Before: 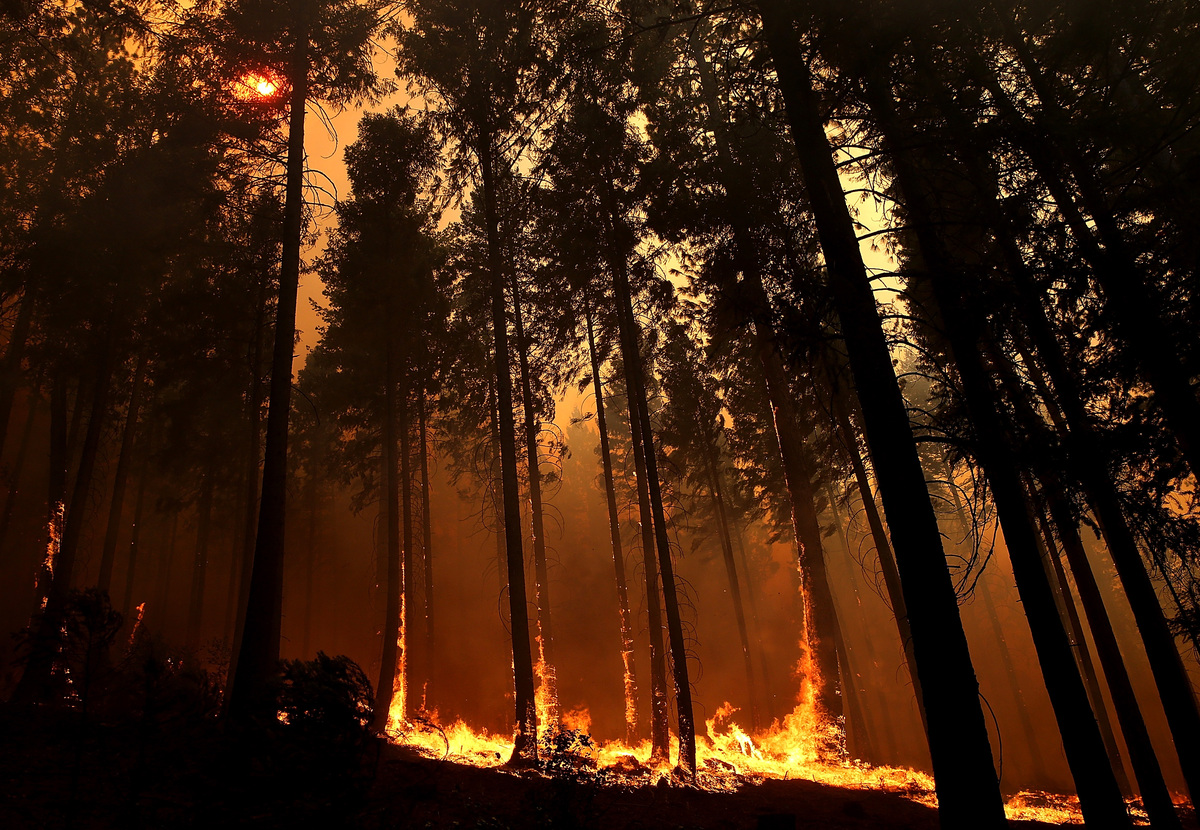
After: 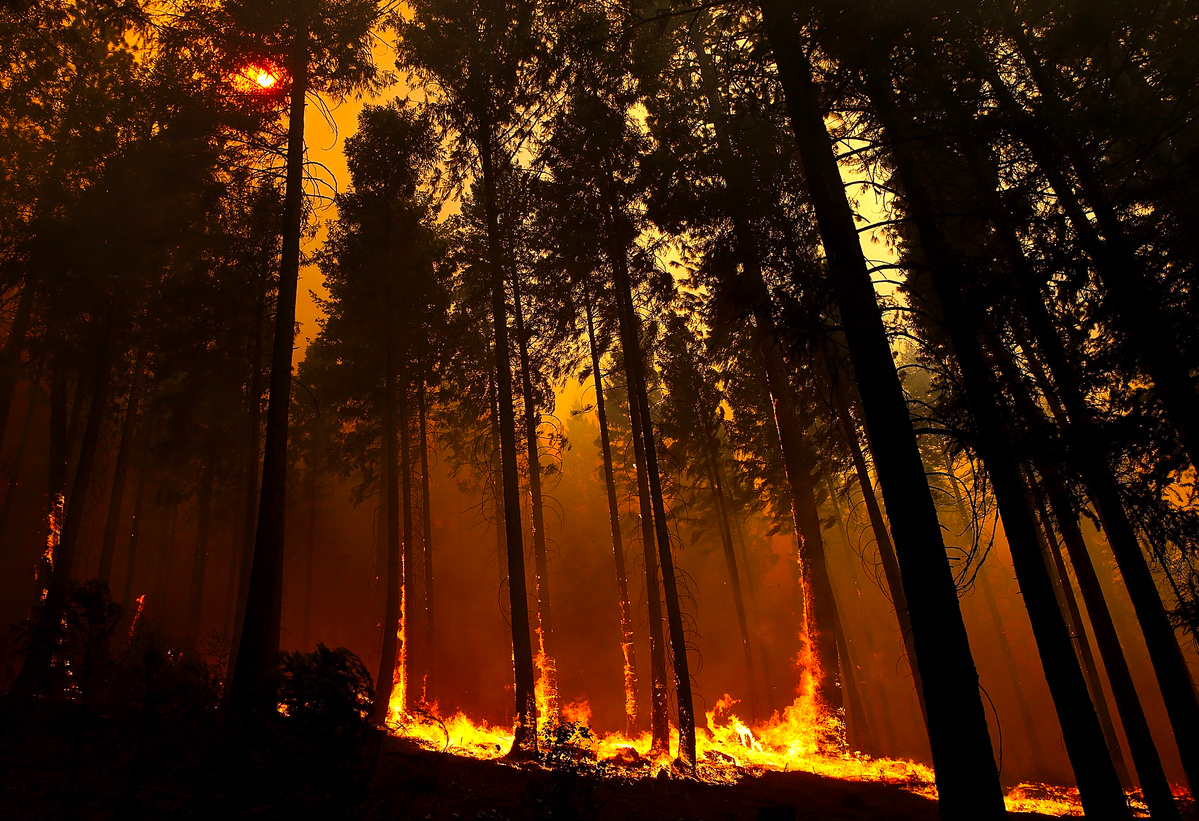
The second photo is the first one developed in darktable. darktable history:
tone equalizer: on, module defaults
crop: top 1.049%, right 0.001%
color balance: output saturation 120%
